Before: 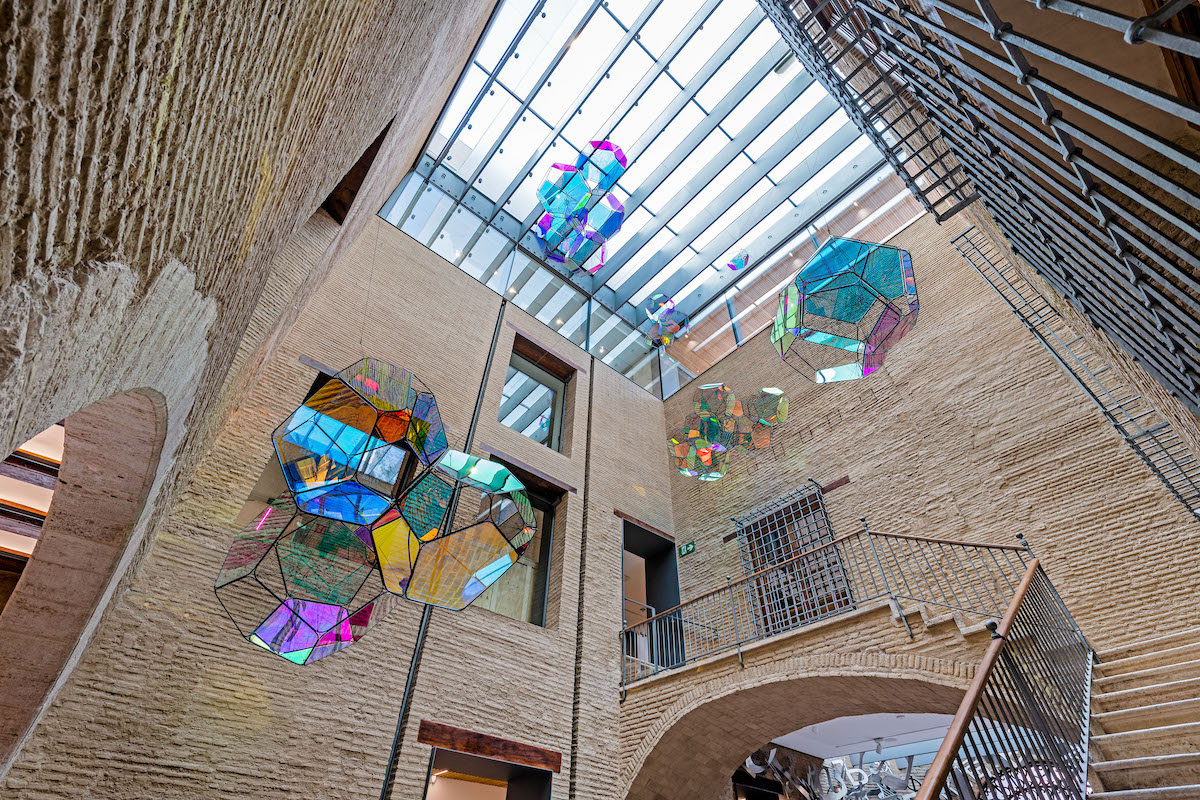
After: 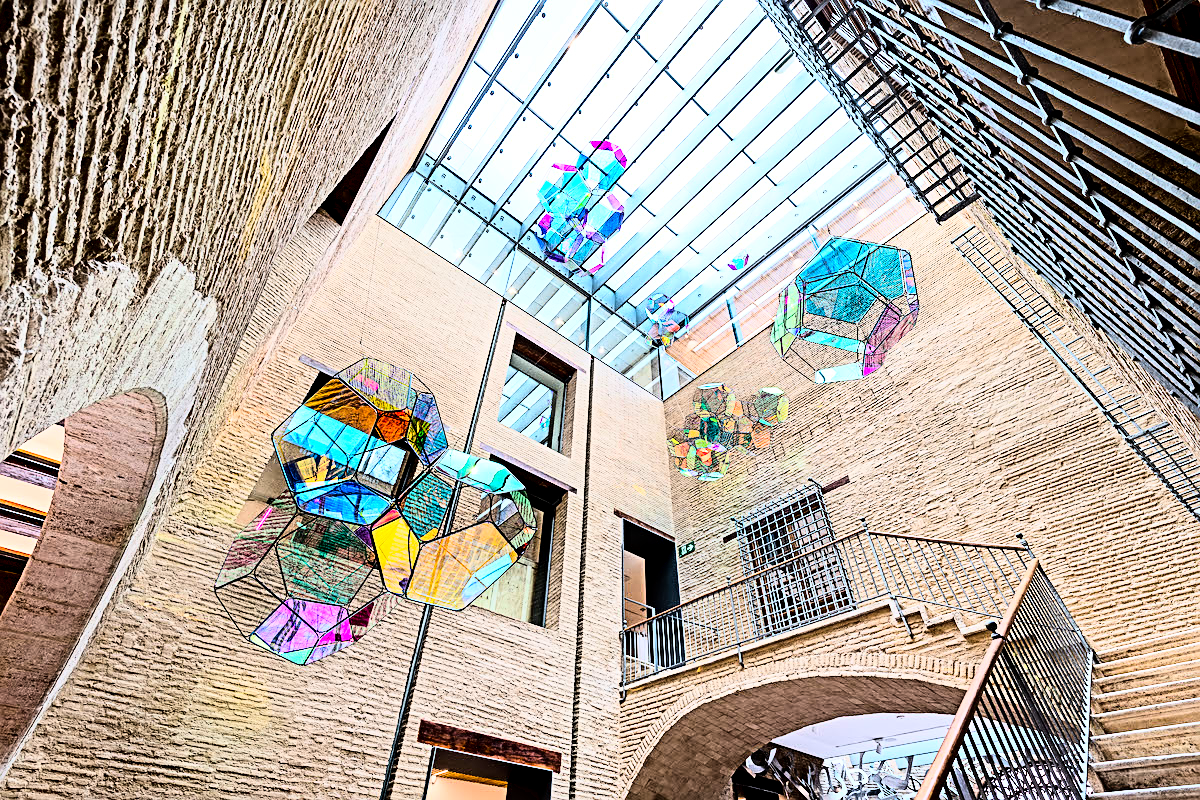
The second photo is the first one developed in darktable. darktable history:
exposure: black level correction 0.01, exposure 0.014 EV, compensate highlight preservation false
rgb curve: curves: ch0 [(0, 0) (0.21, 0.15) (0.24, 0.21) (0.5, 0.75) (0.75, 0.96) (0.89, 0.99) (1, 1)]; ch1 [(0, 0.02) (0.21, 0.13) (0.25, 0.2) (0.5, 0.67) (0.75, 0.9) (0.89, 0.97) (1, 1)]; ch2 [(0, 0.02) (0.21, 0.13) (0.25, 0.2) (0.5, 0.67) (0.75, 0.9) (0.89, 0.97) (1, 1)], compensate middle gray true
sharpen: on, module defaults
